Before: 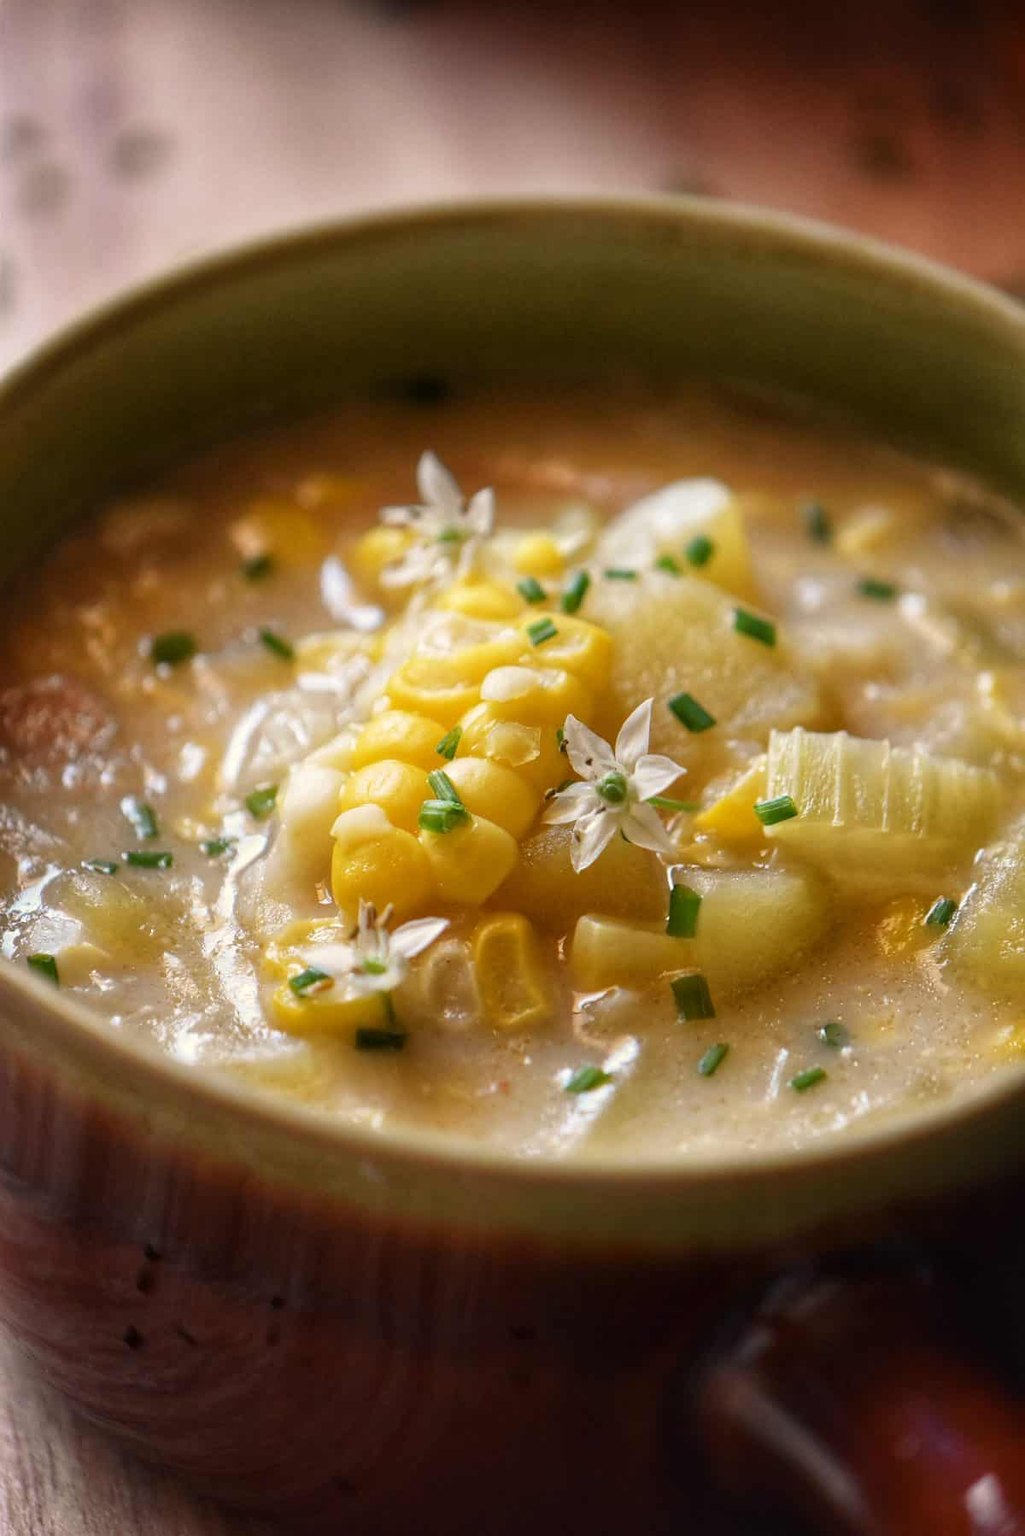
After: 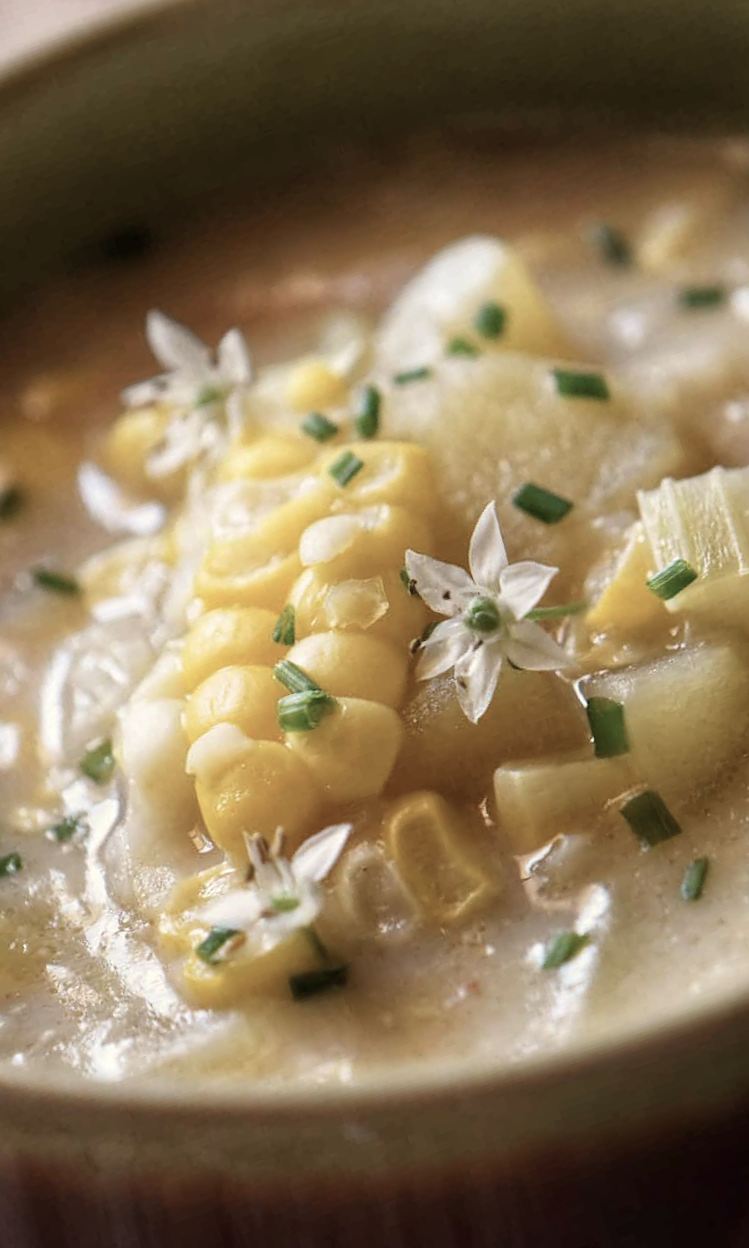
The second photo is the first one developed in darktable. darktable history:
crop and rotate: angle 18.58°, left 6.871%, right 4.104%, bottom 1.057%
contrast brightness saturation: contrast 0.1, saturation -0.37
